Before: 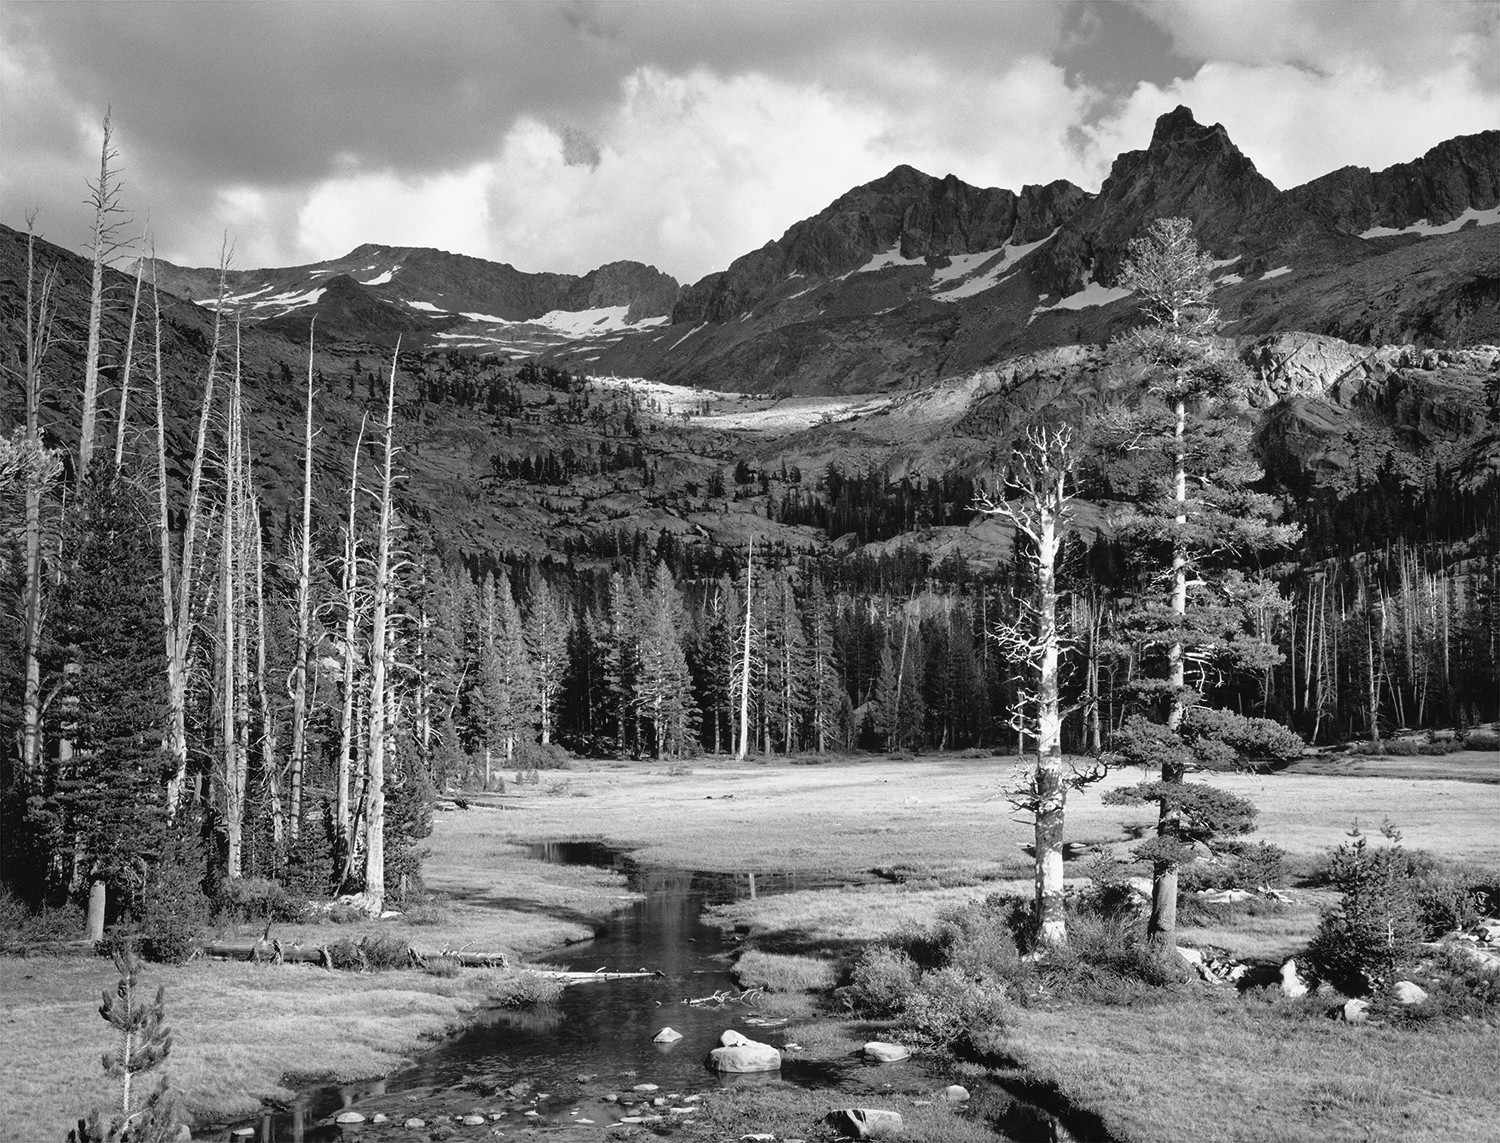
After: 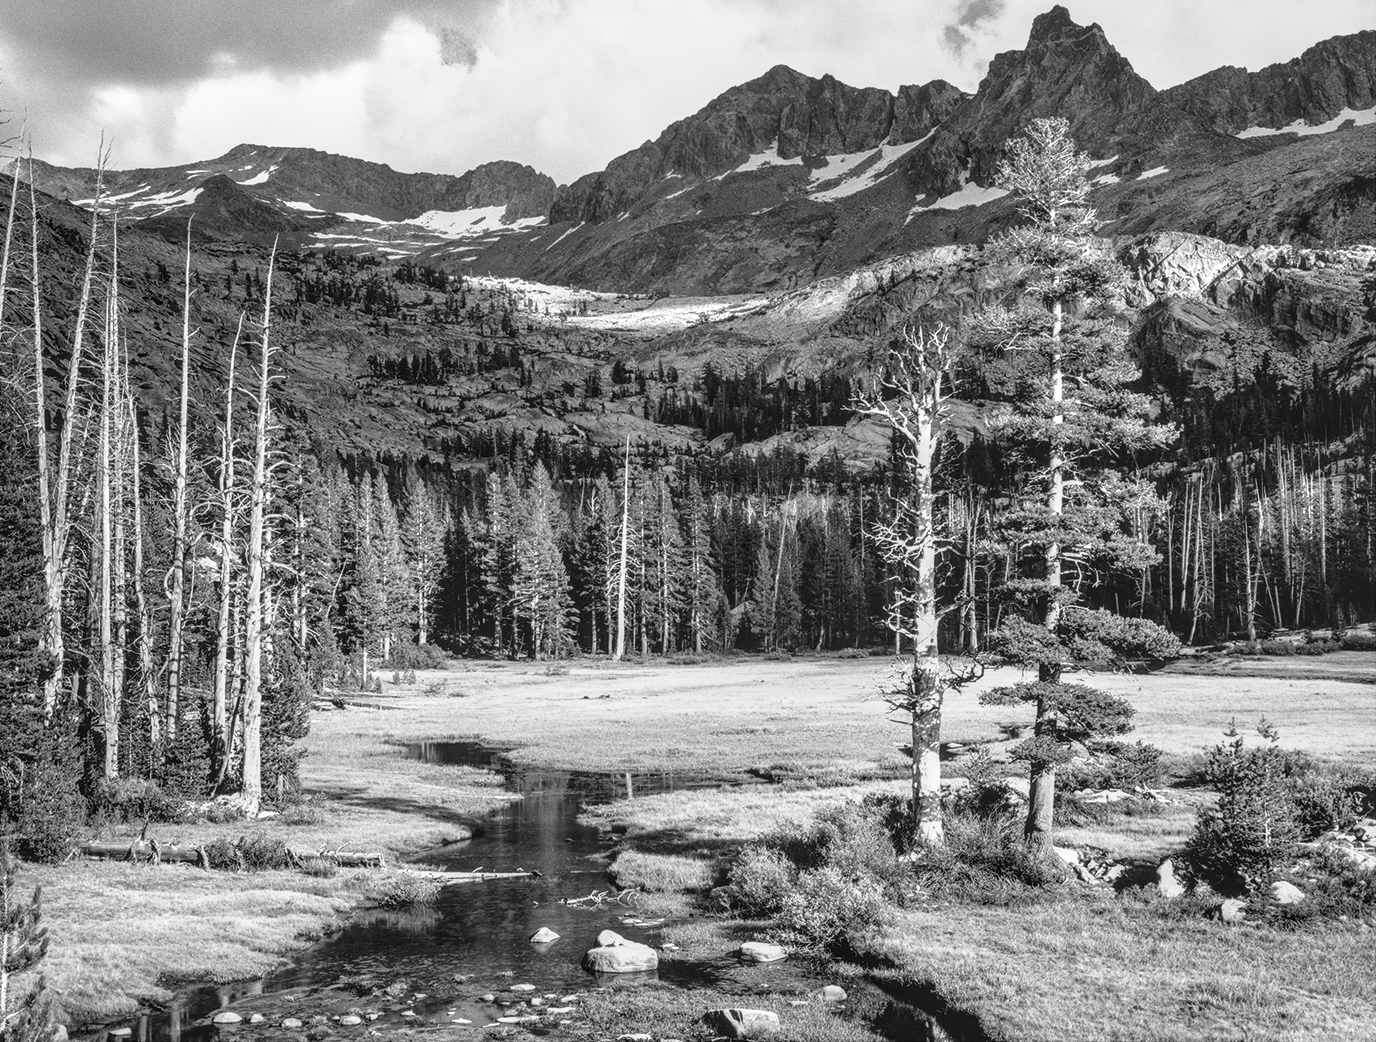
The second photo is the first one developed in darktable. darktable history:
crop and rotate: left 8.22%, top 8.818%
levels: mode automatic
shadows and highlights: shadows -1.01, highlights 41.4
local contrast: highlights 2%, shadows 5%, detail 133%
base curve: curves: ch0 [(0, 0) (0.666, 0.806) (1, 1)], preserve colors none
